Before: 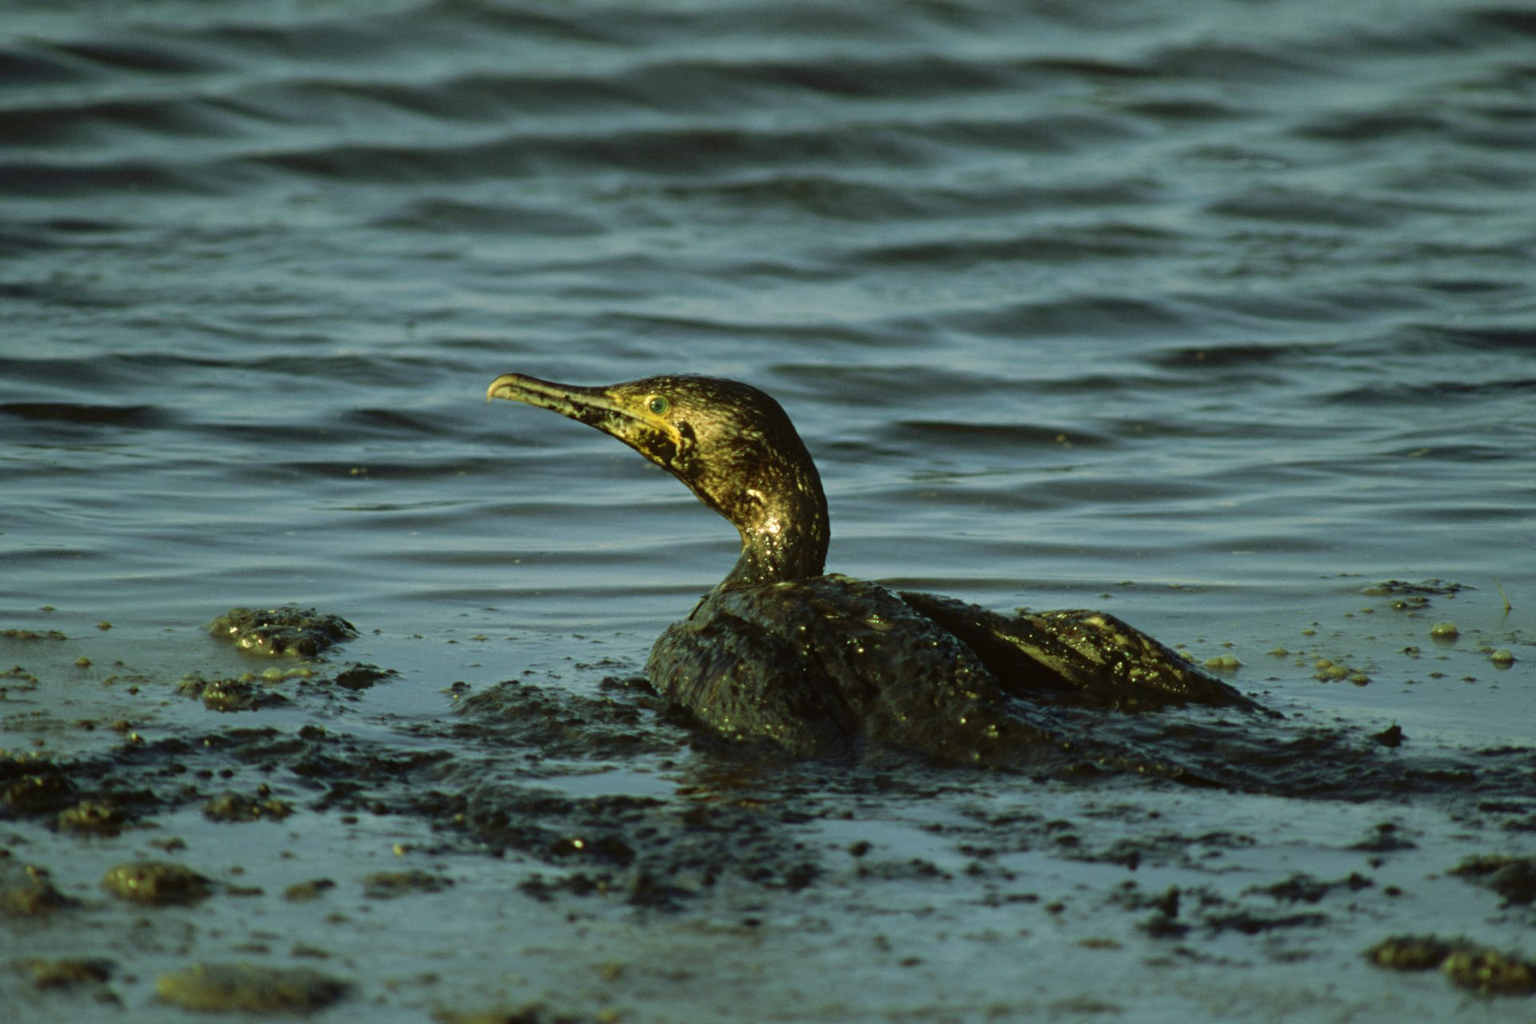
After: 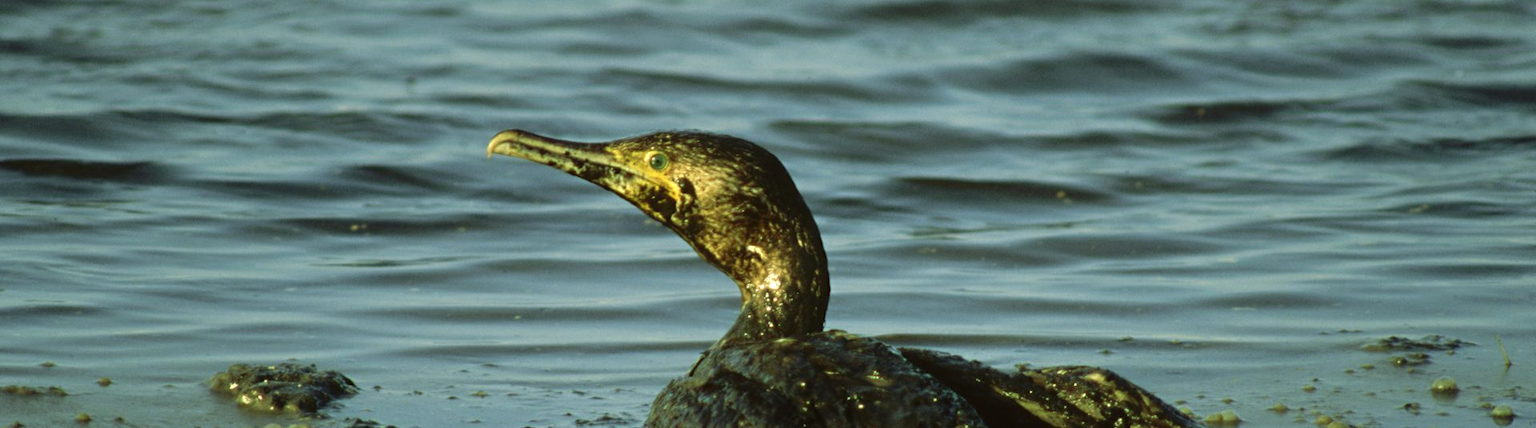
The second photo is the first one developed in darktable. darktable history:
crop and rotate: top 23.84%, bottom 34.294%
exposure: black level correction 0, exposure 0.3 EV, compensate highlight preservation false
